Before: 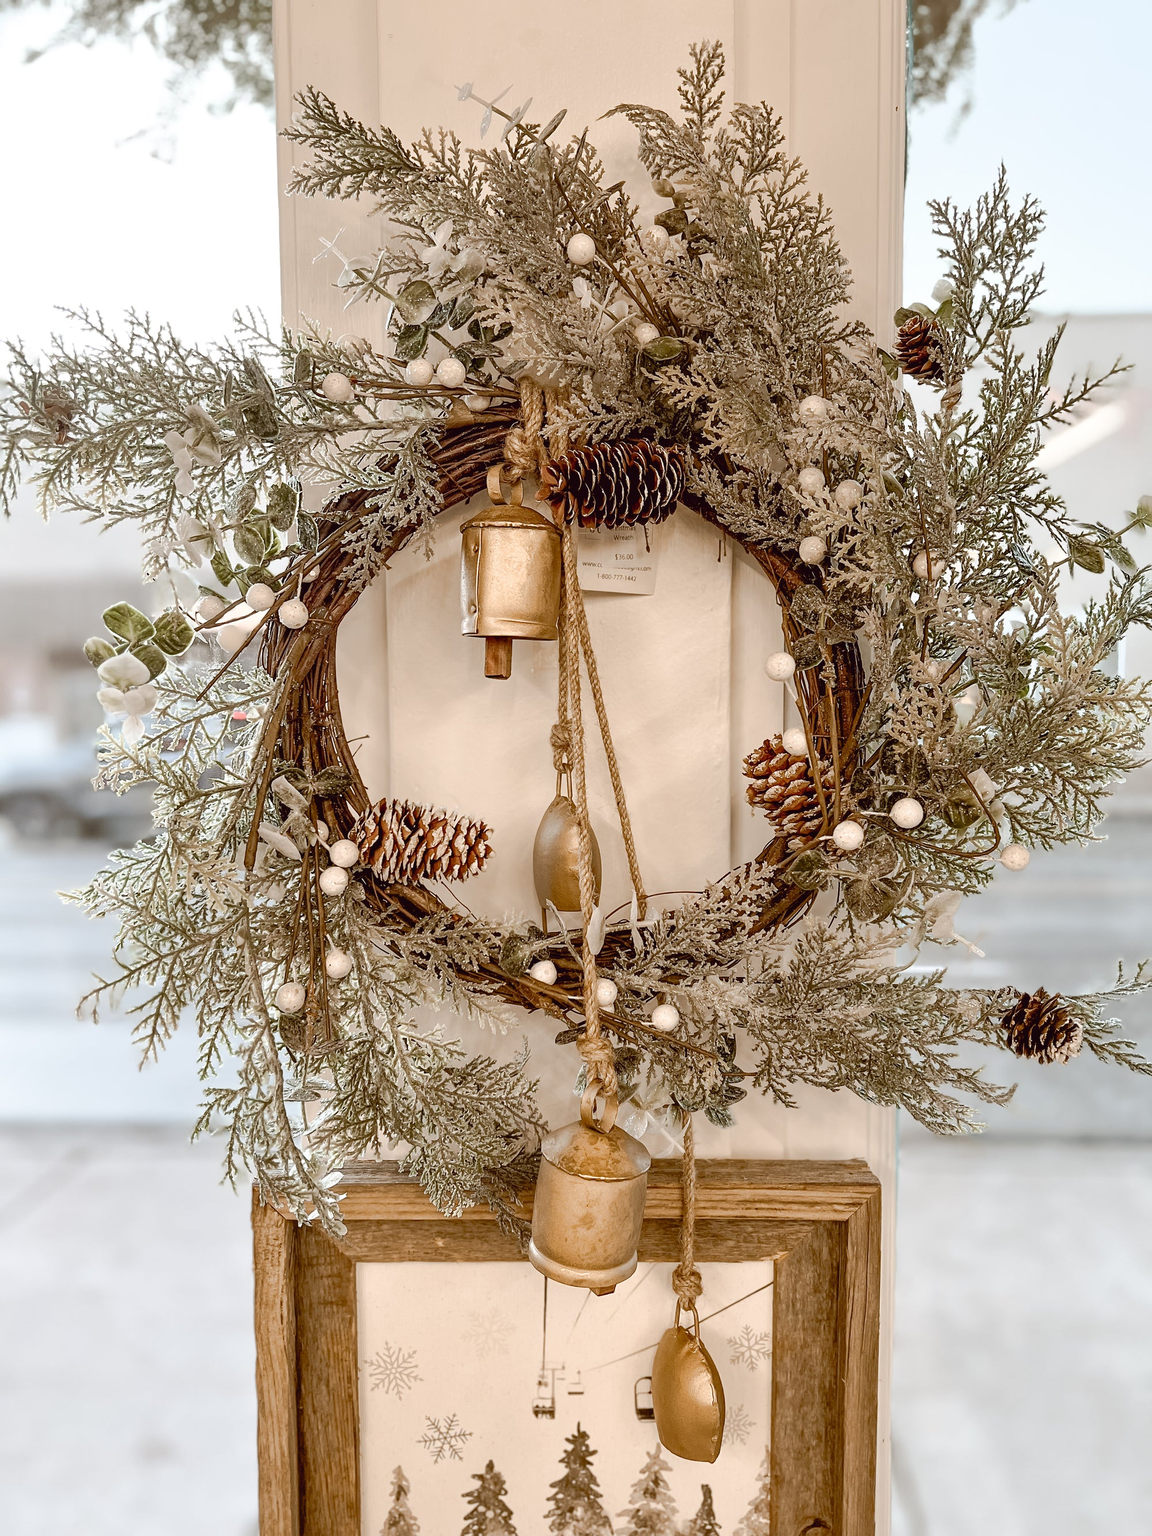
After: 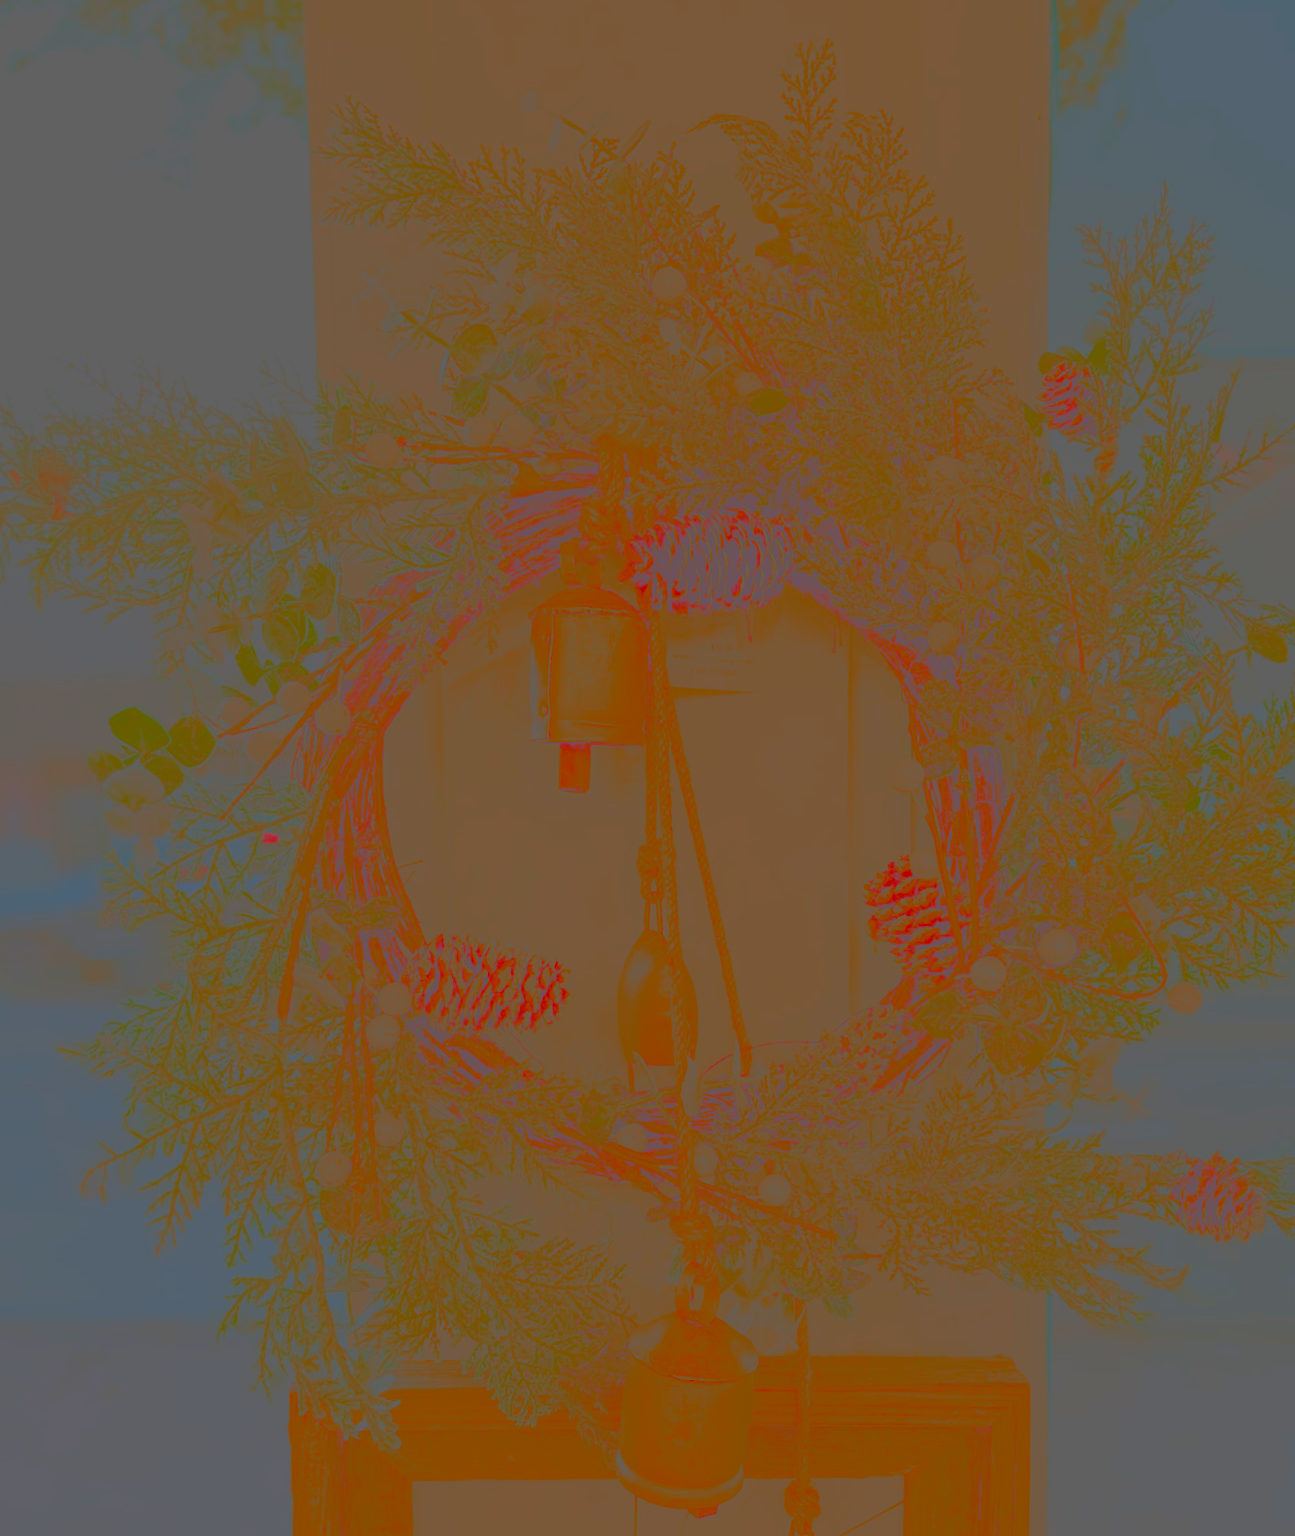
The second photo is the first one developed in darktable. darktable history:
contrast brightness saturation: contrast -0.971, brightness -0.169, saturation 0.738
crop and rotate: angle 0.407°, left 0.413%, right 3.159%, bottom 14.286%
